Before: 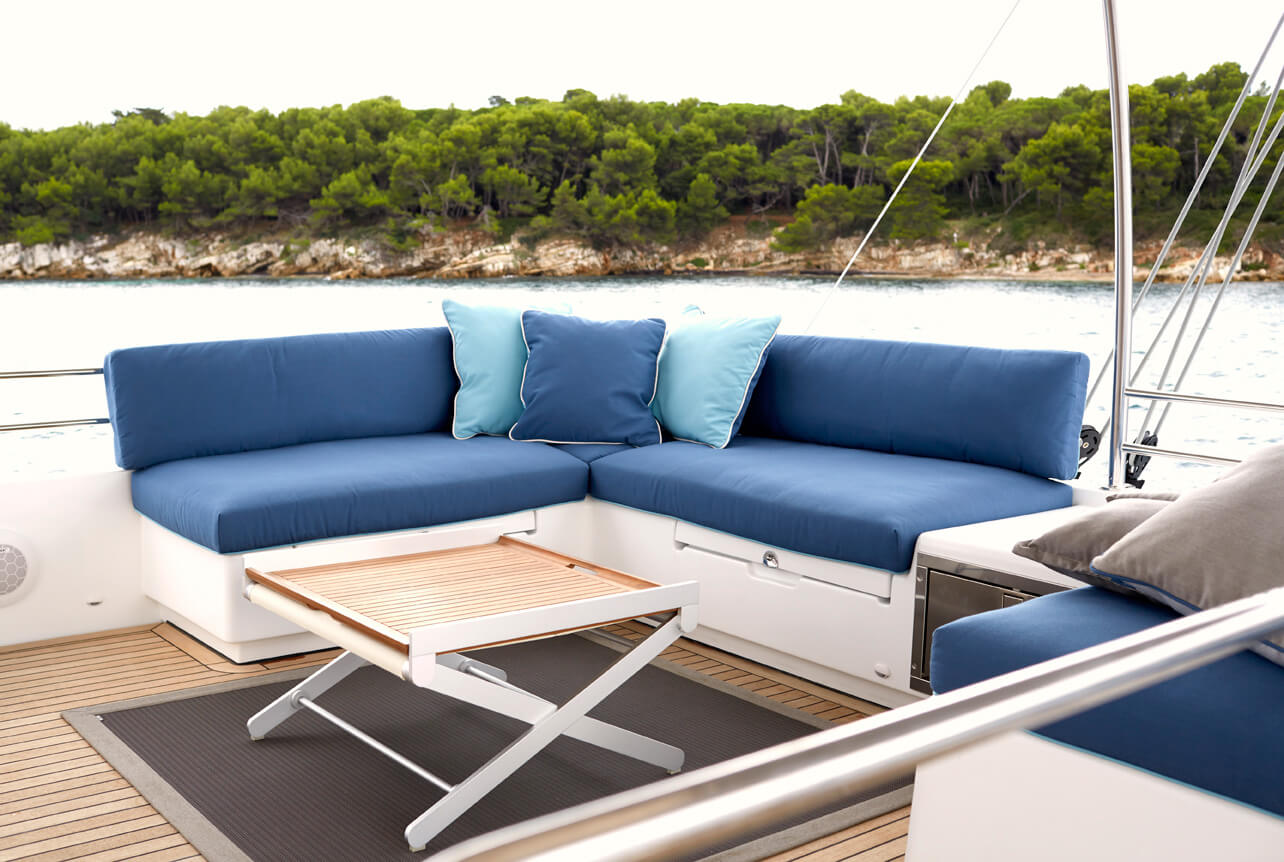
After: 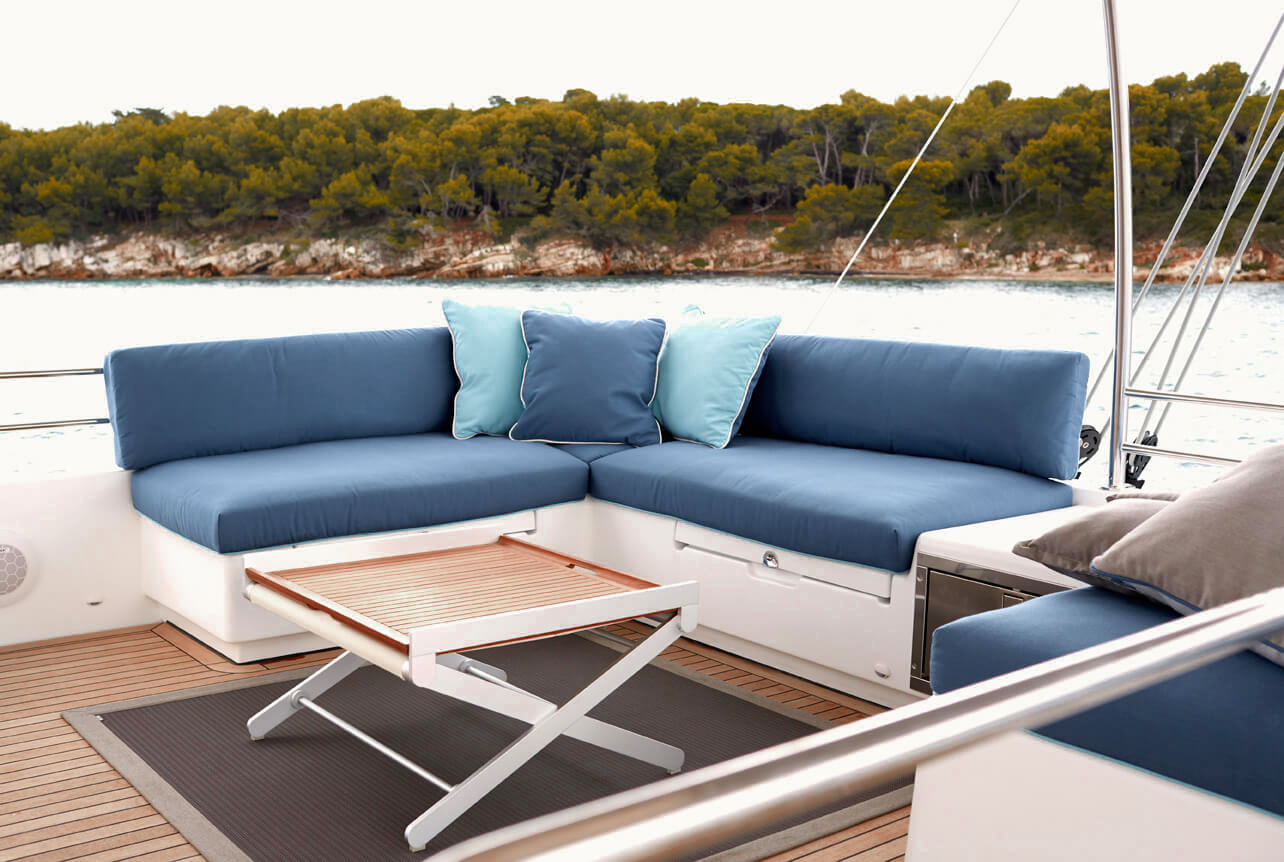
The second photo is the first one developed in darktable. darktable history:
color zones: curves: ch0 [(0, 0.299) (0.25, 0.383) (0.456, 0.352) (0.736, 0.571)]; ch1 [(0, 0.63) (0.151, 0.568) (0.254, 0.416) (0.47, 0.558) (0.732, 0.37) (0.909, 0.492)]; ch2 [(0.004, 0.604) (0.158, 0.443) (0.257, 0.403) (0.761, 0.468)]
